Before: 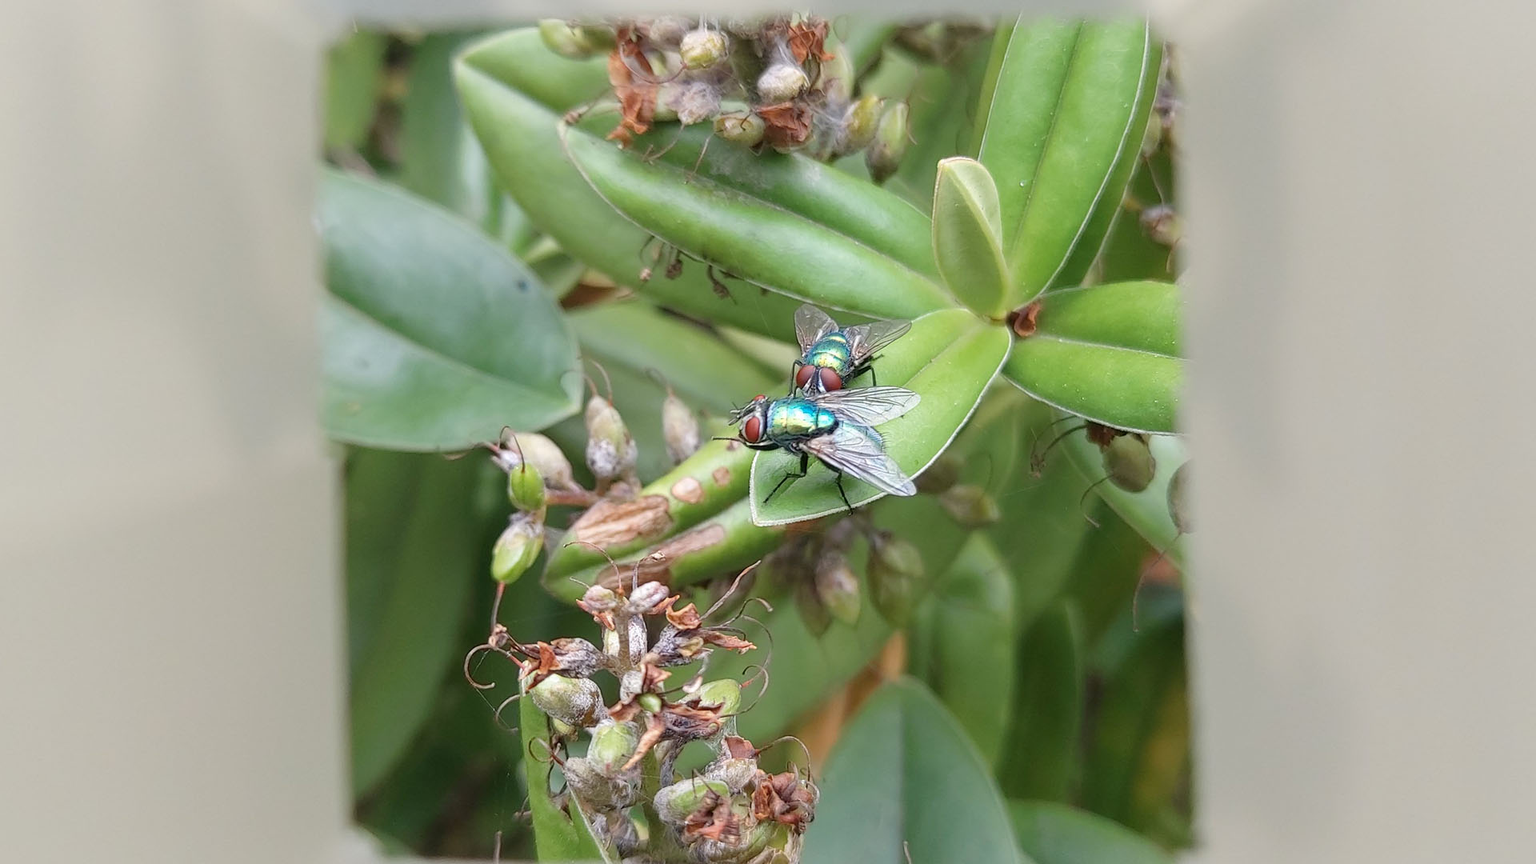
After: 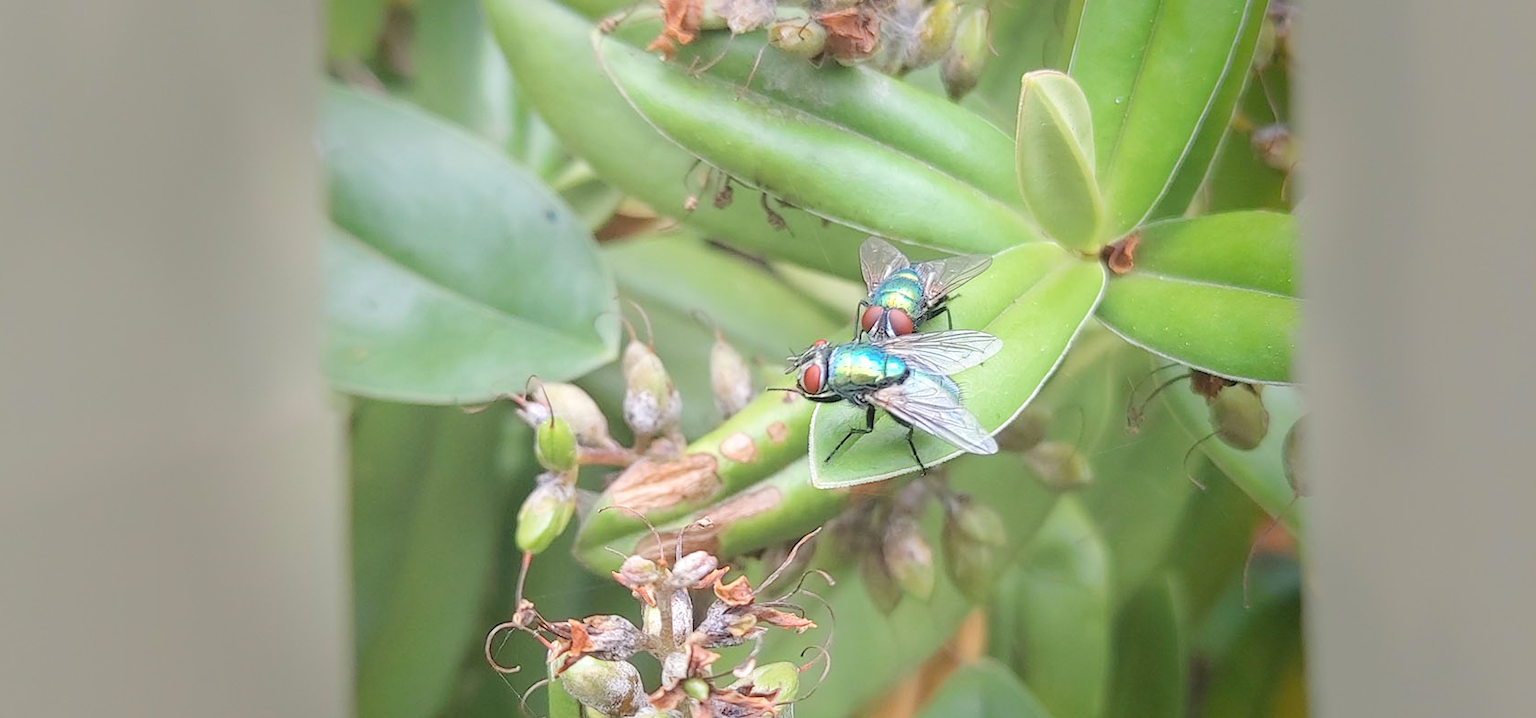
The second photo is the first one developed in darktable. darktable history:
exposure: exposure 0.085 EV, compensate highlight preservation false
crop and rotate: left 2.386%, top 11.05%, right 9.341%, bottom 15.57%
contrast brightness saturation: brightness 0.285
vignetting: fall-off start 39.61%, fall-off radius 40.94%, saturation 0.377, dithering 8-bit output
